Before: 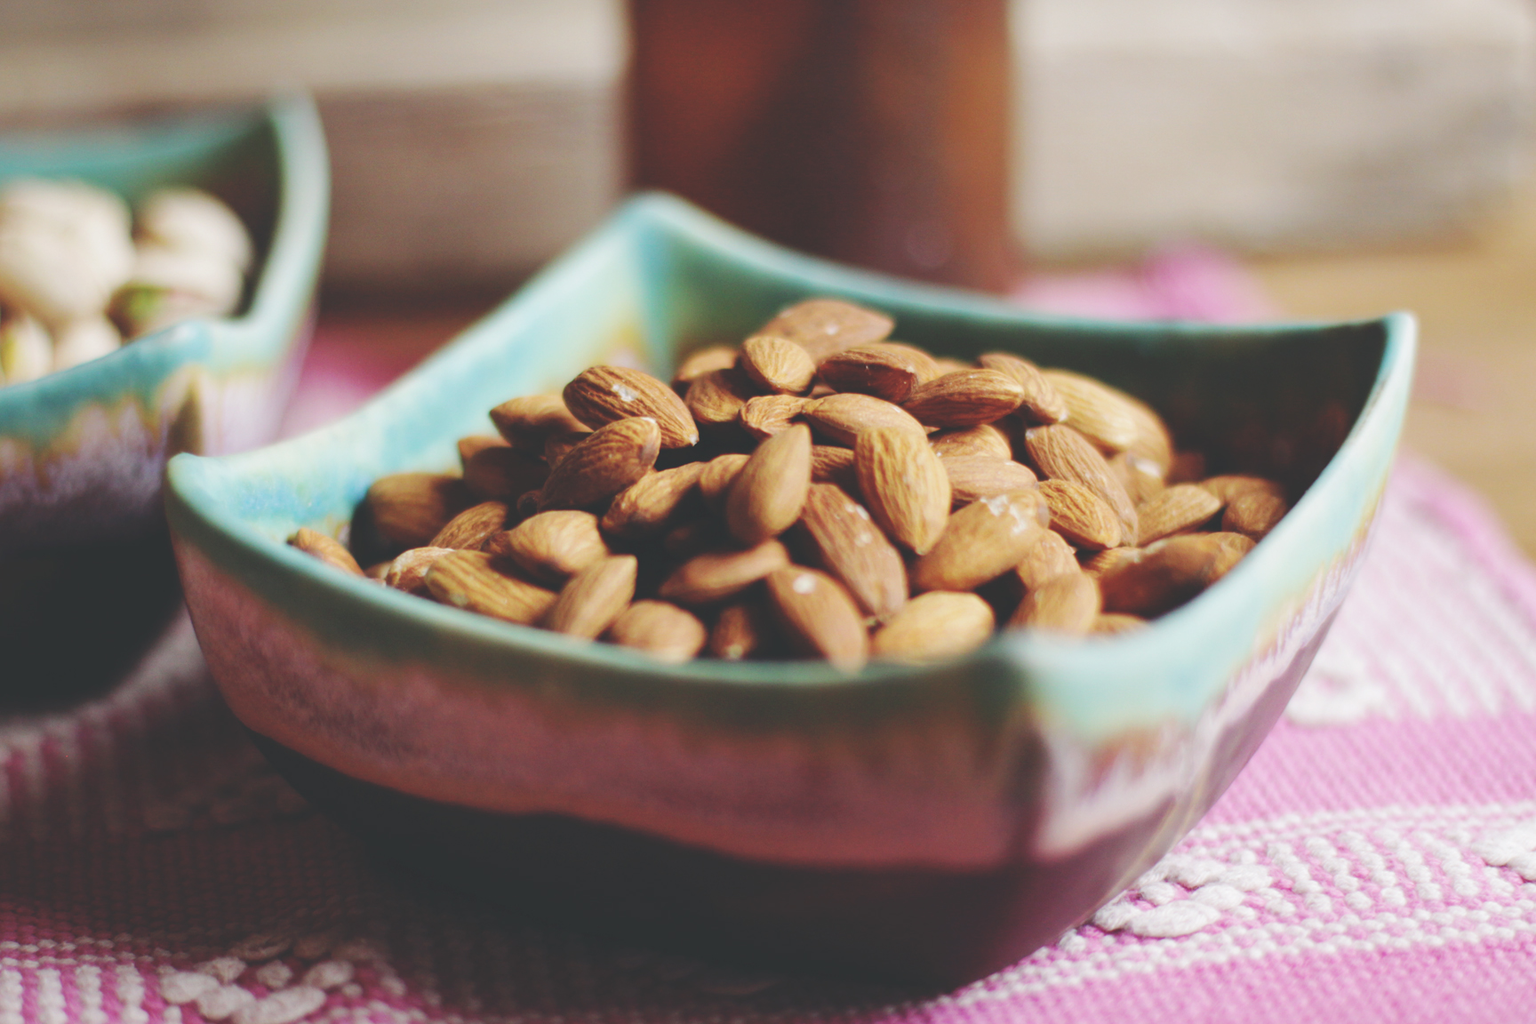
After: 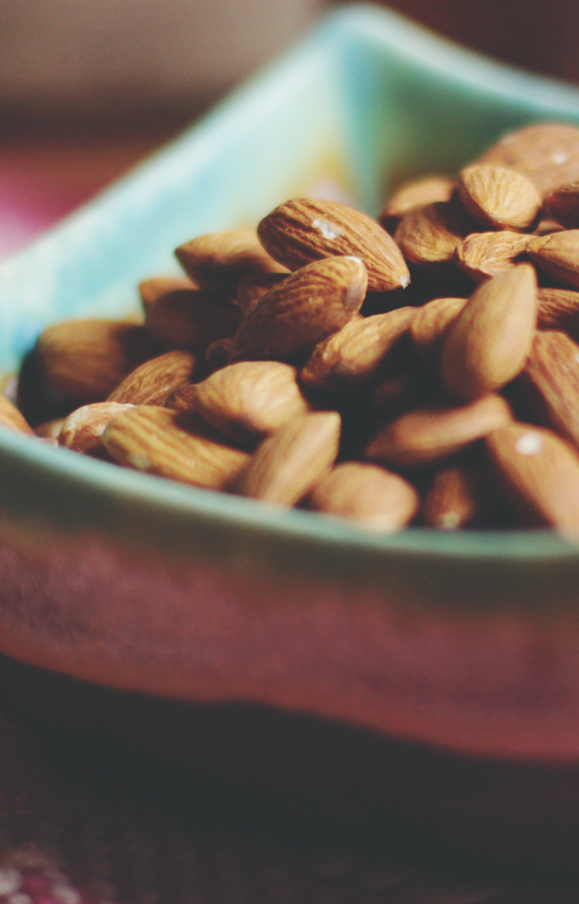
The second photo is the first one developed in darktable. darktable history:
crop and rotate: left 21.77%, top 18.528%, right 44.676%, bottom 2.997%
exposure: black level correction 0.001, compensate highlight preservation false
